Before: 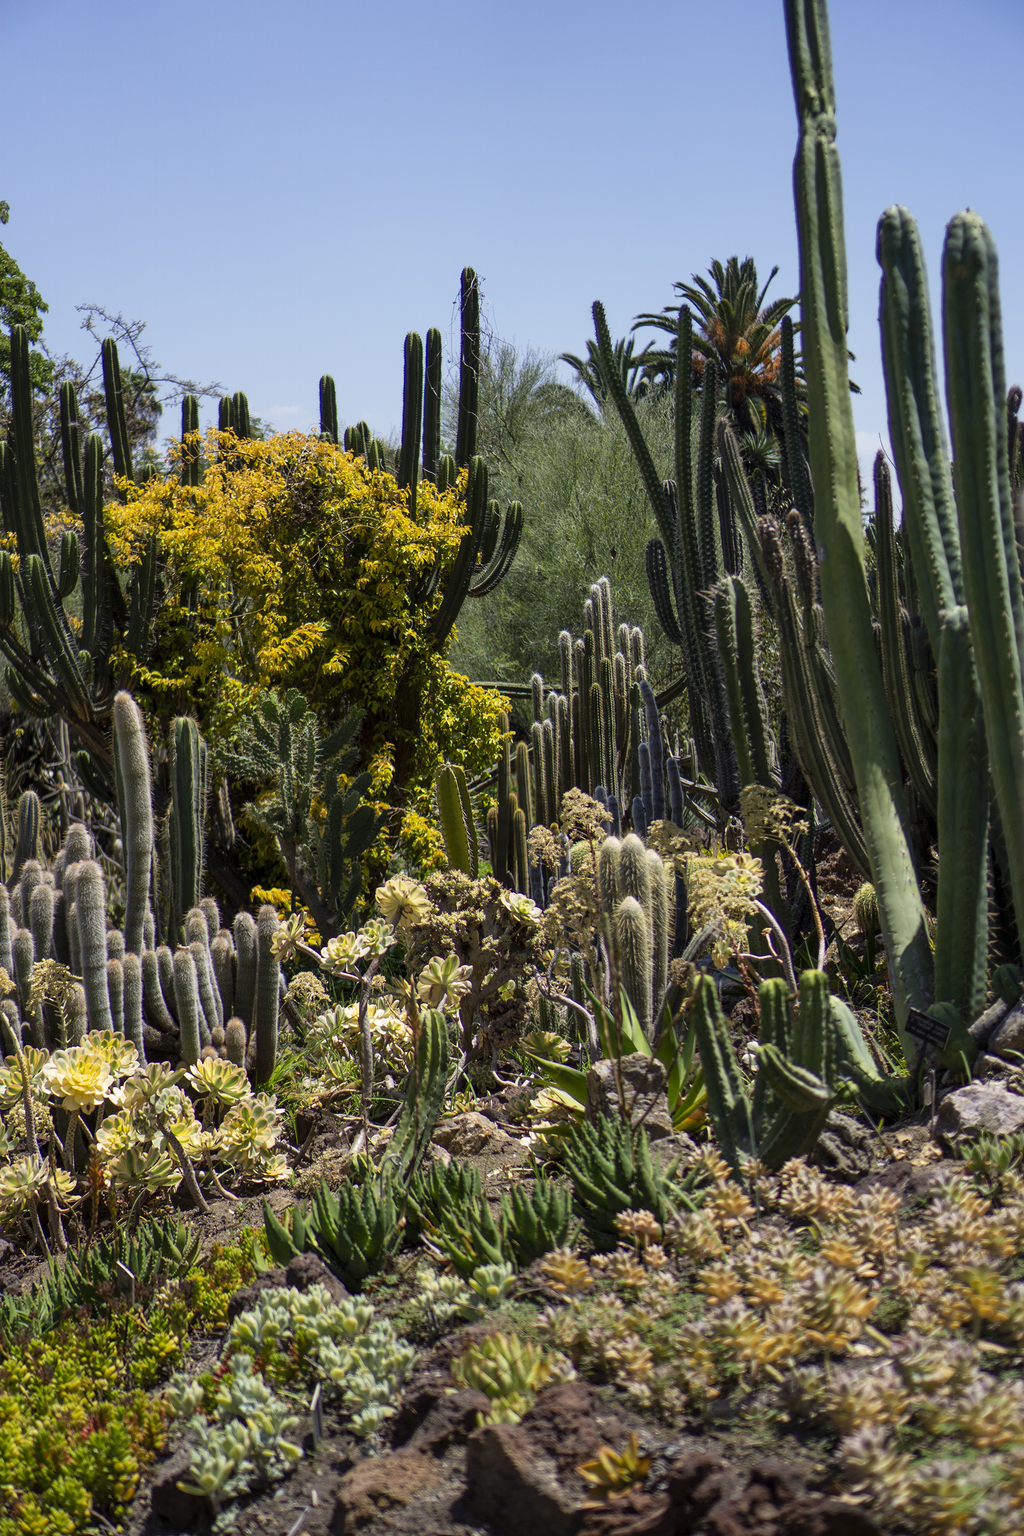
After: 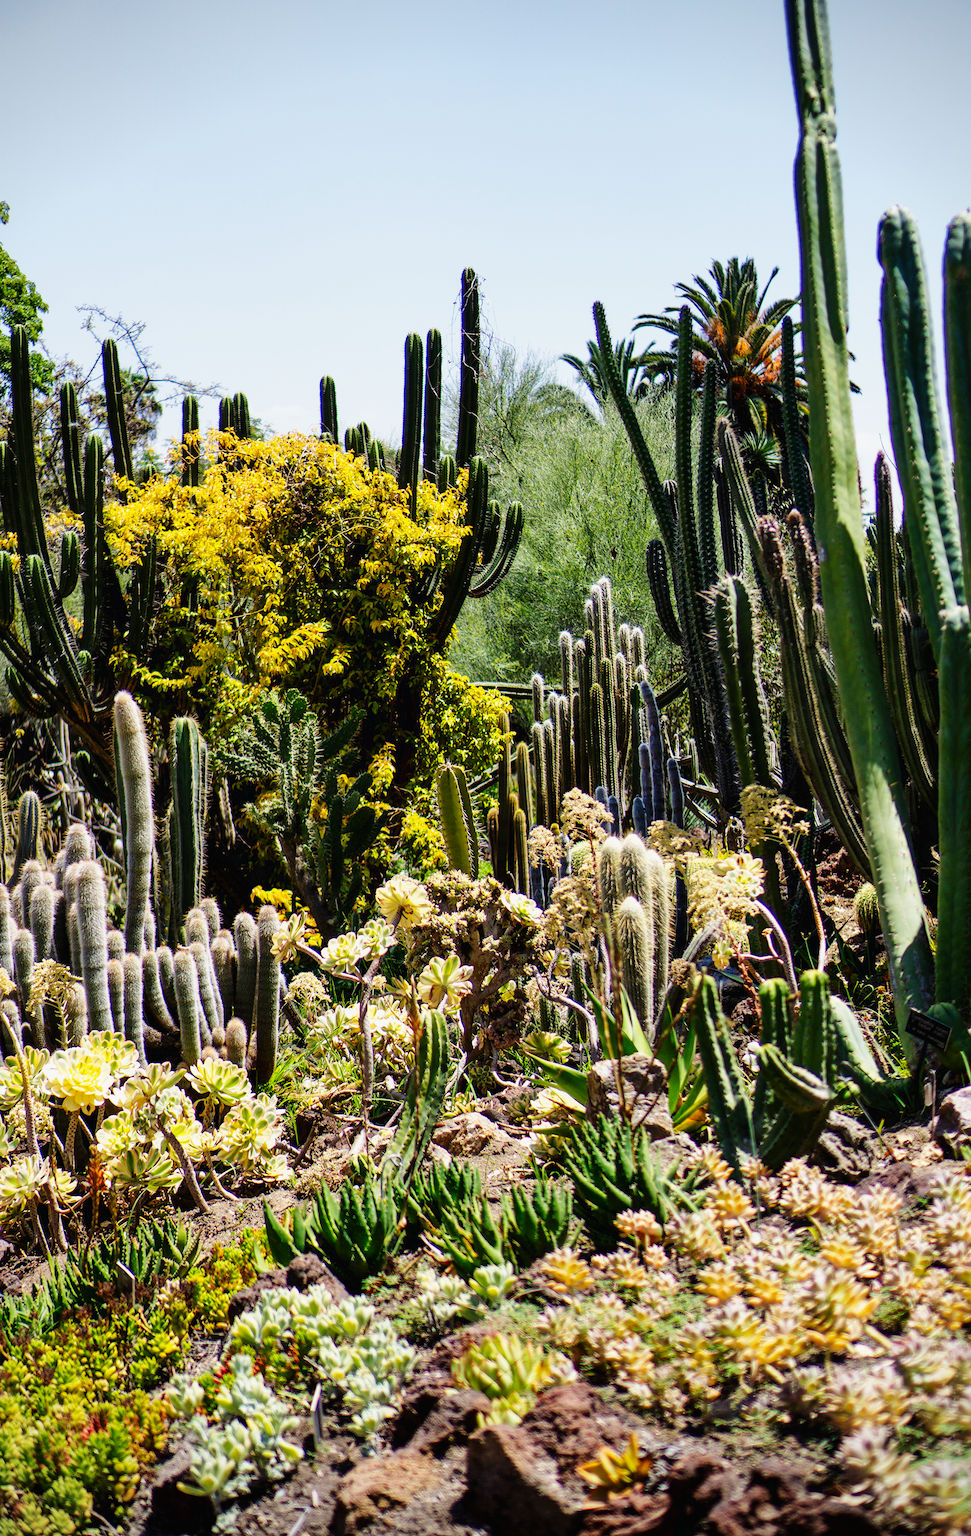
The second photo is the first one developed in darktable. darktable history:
crop and rotate: right 5.167%
shadows and highlights: shadows -20, white point adjustment -2, highlights -35
vignetting: fall-off start 91.19%
base curve: curves: ch0 [(0, 0.003) (0.001, 0.002) (0.006, 0.004) (0.02, 0.022) (0.048, 0.086) (0.094, 0.234) (0.162, 0.431) (0.258, 0.629) (0.385, 0.8) (0.548, 0.918) (0.751, 0.988) (1, 1)], preserve colors none
